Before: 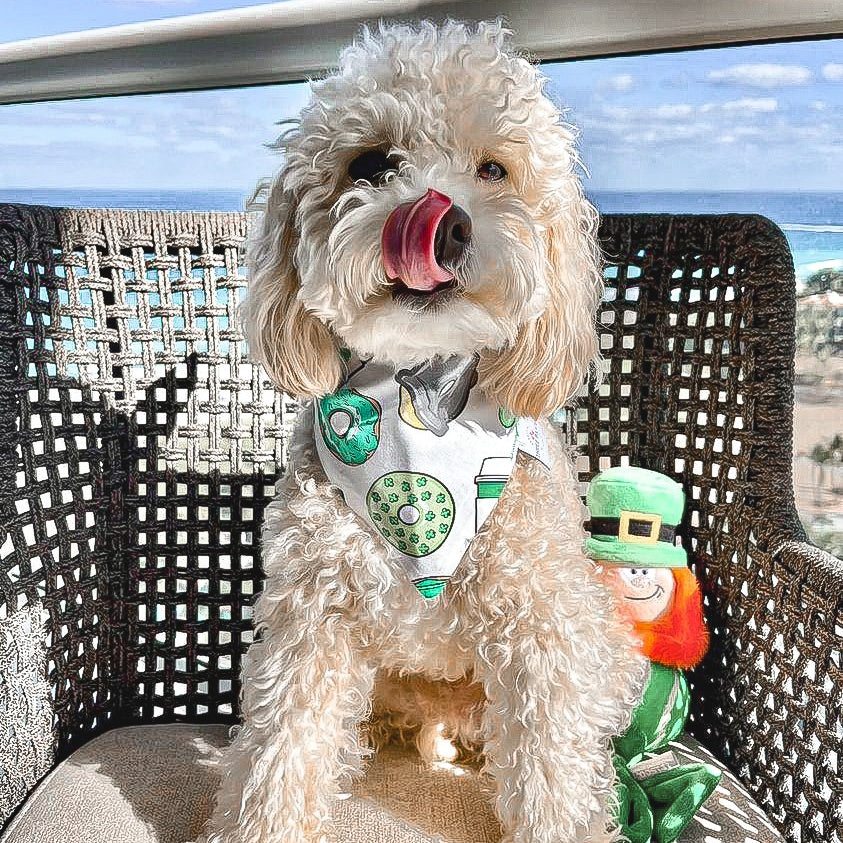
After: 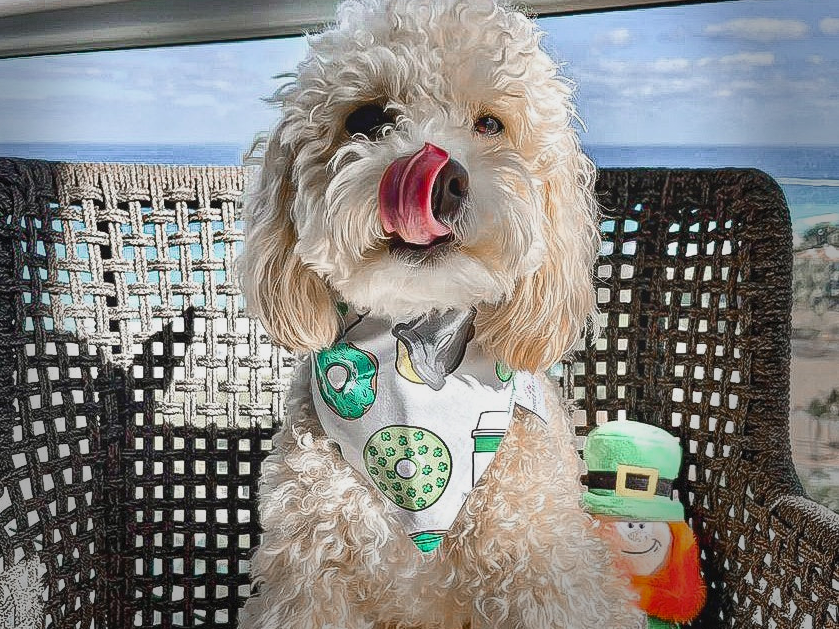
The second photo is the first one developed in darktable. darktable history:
crop: left 0.387%, top 5.469%, bottom 19.809%
color balance rgb: contrast -10%
base curve: curves: ch0 [(0, 0) (0.989, 0.992)], preserve colors none
vignetting: fall-off start 68.33%, fall-off radius 30%, saturation 0.042, center (-0.066, -0.311), width/height ratio 0.992, shape 0.85, dithering 8-bit output
